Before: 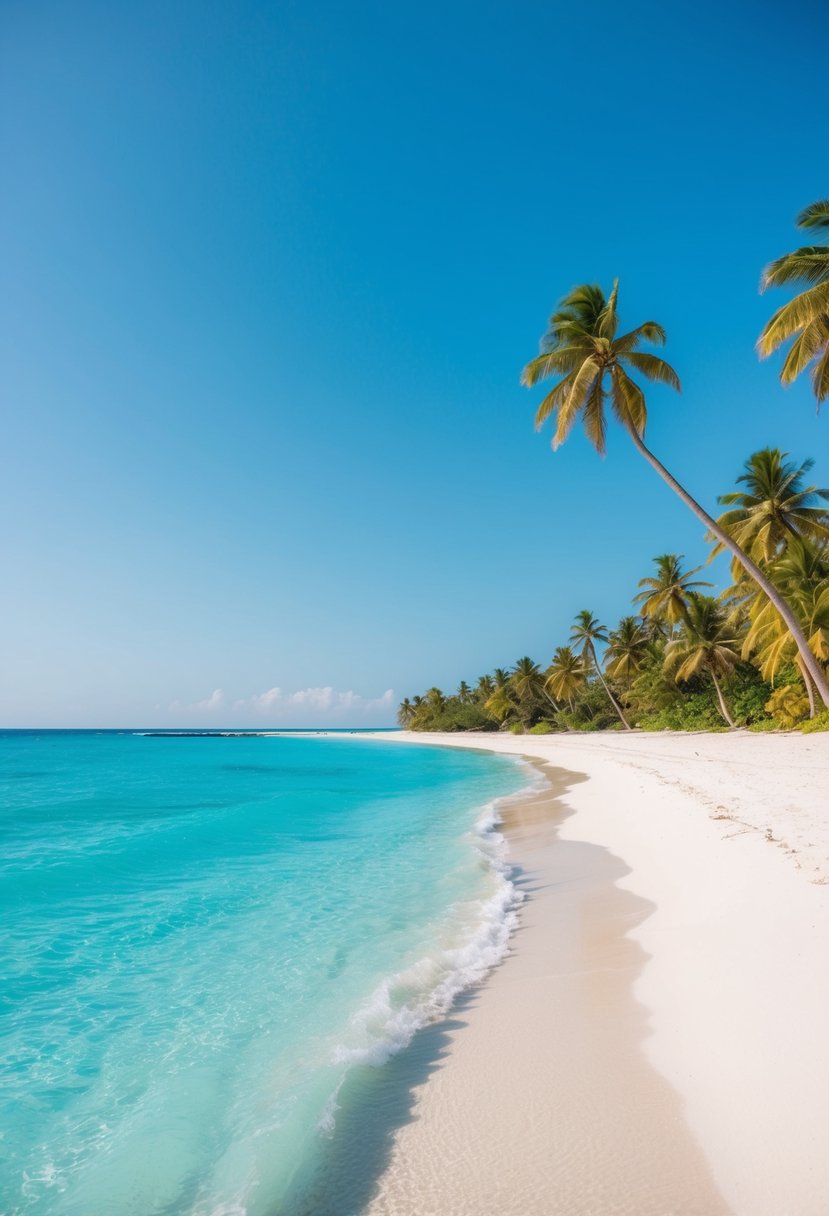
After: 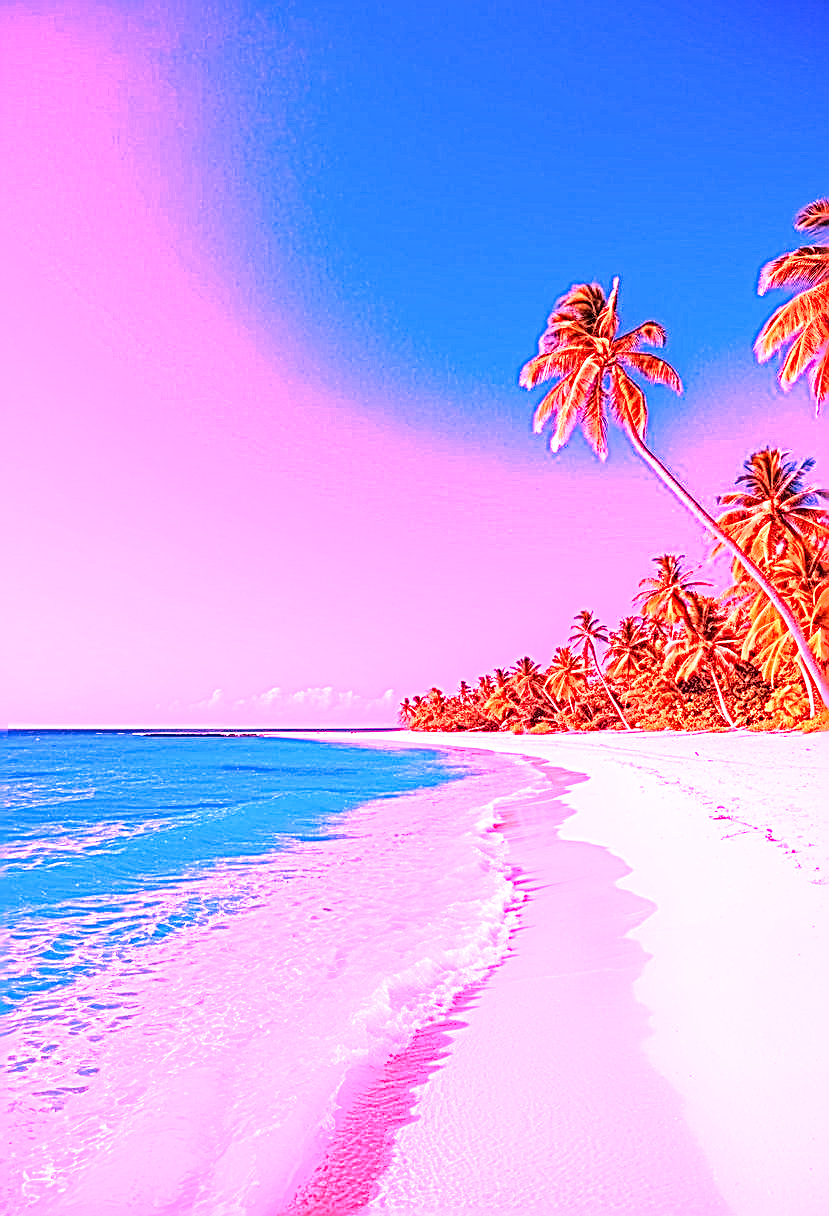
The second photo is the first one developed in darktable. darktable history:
color balance: lift [1, 0.998, 1.001, 1.002], gamma [1, 1.02, 1, 0.98], gain [1, 1.02, 1.003, 0.98]
local contrast: mode bilateral grid, contrast 20, coarseness 3, detail 300%, midtone range 0.2
white balance: red 4.26, blue 1.802
sharpen: radius 3.025, amount 0.757
